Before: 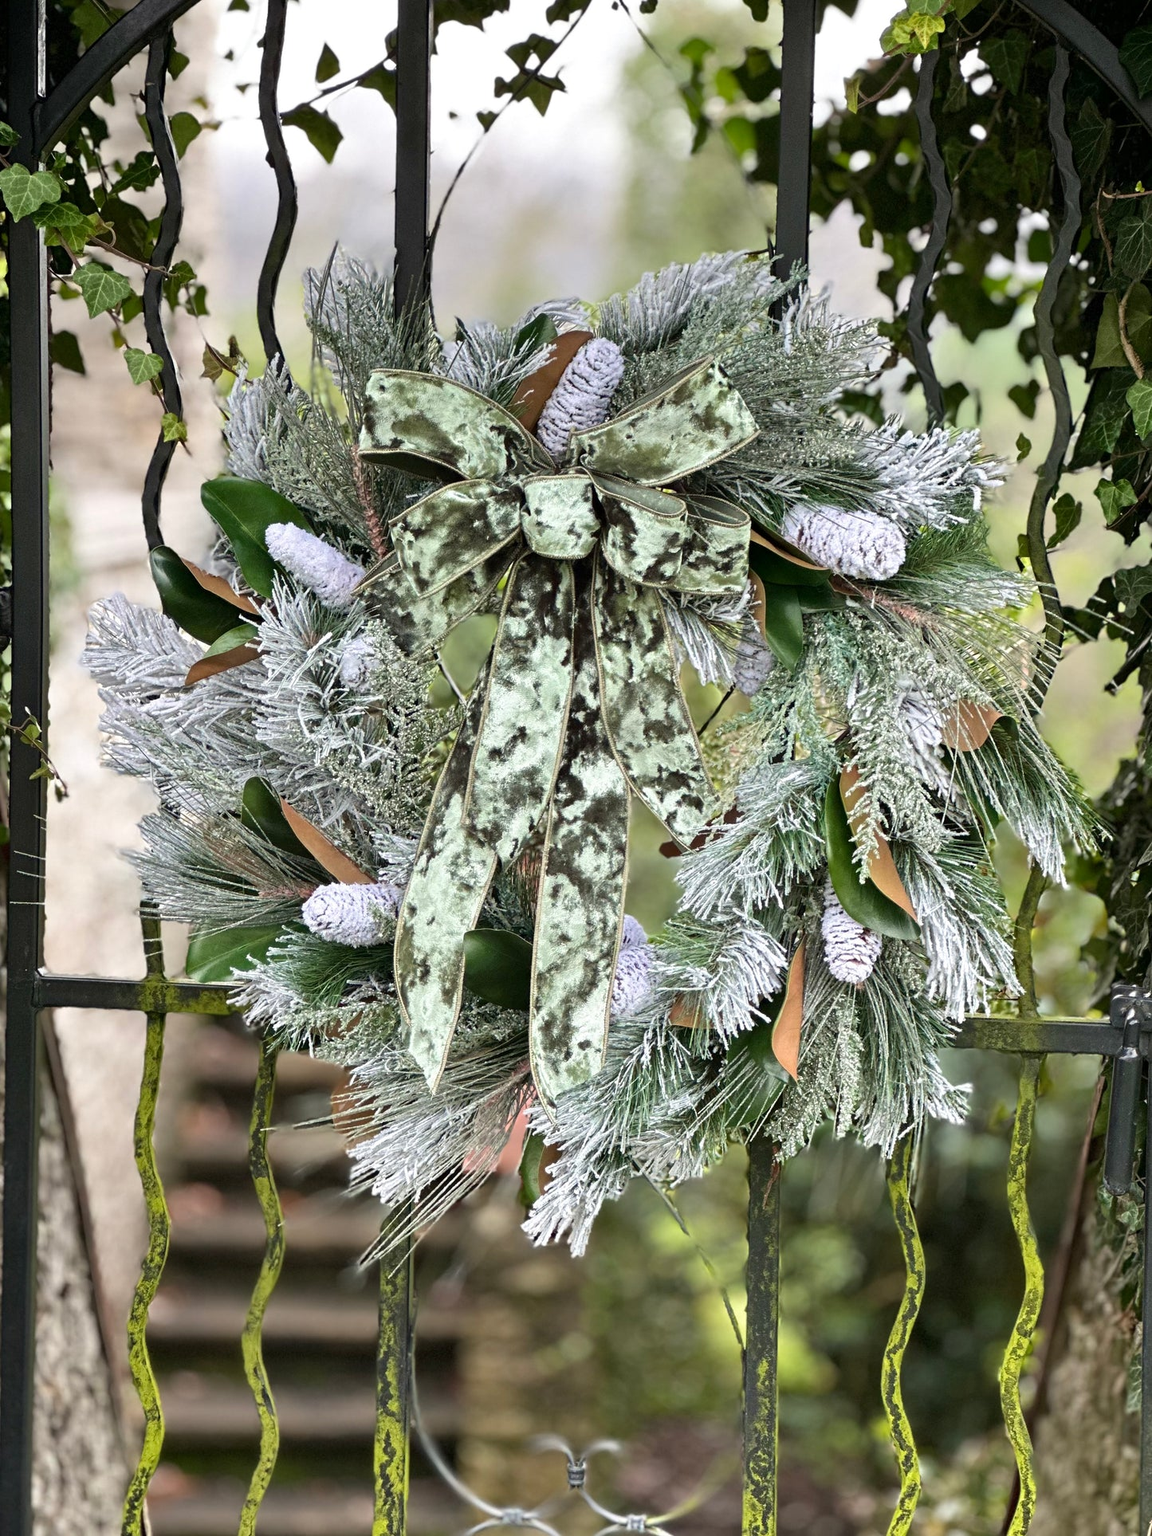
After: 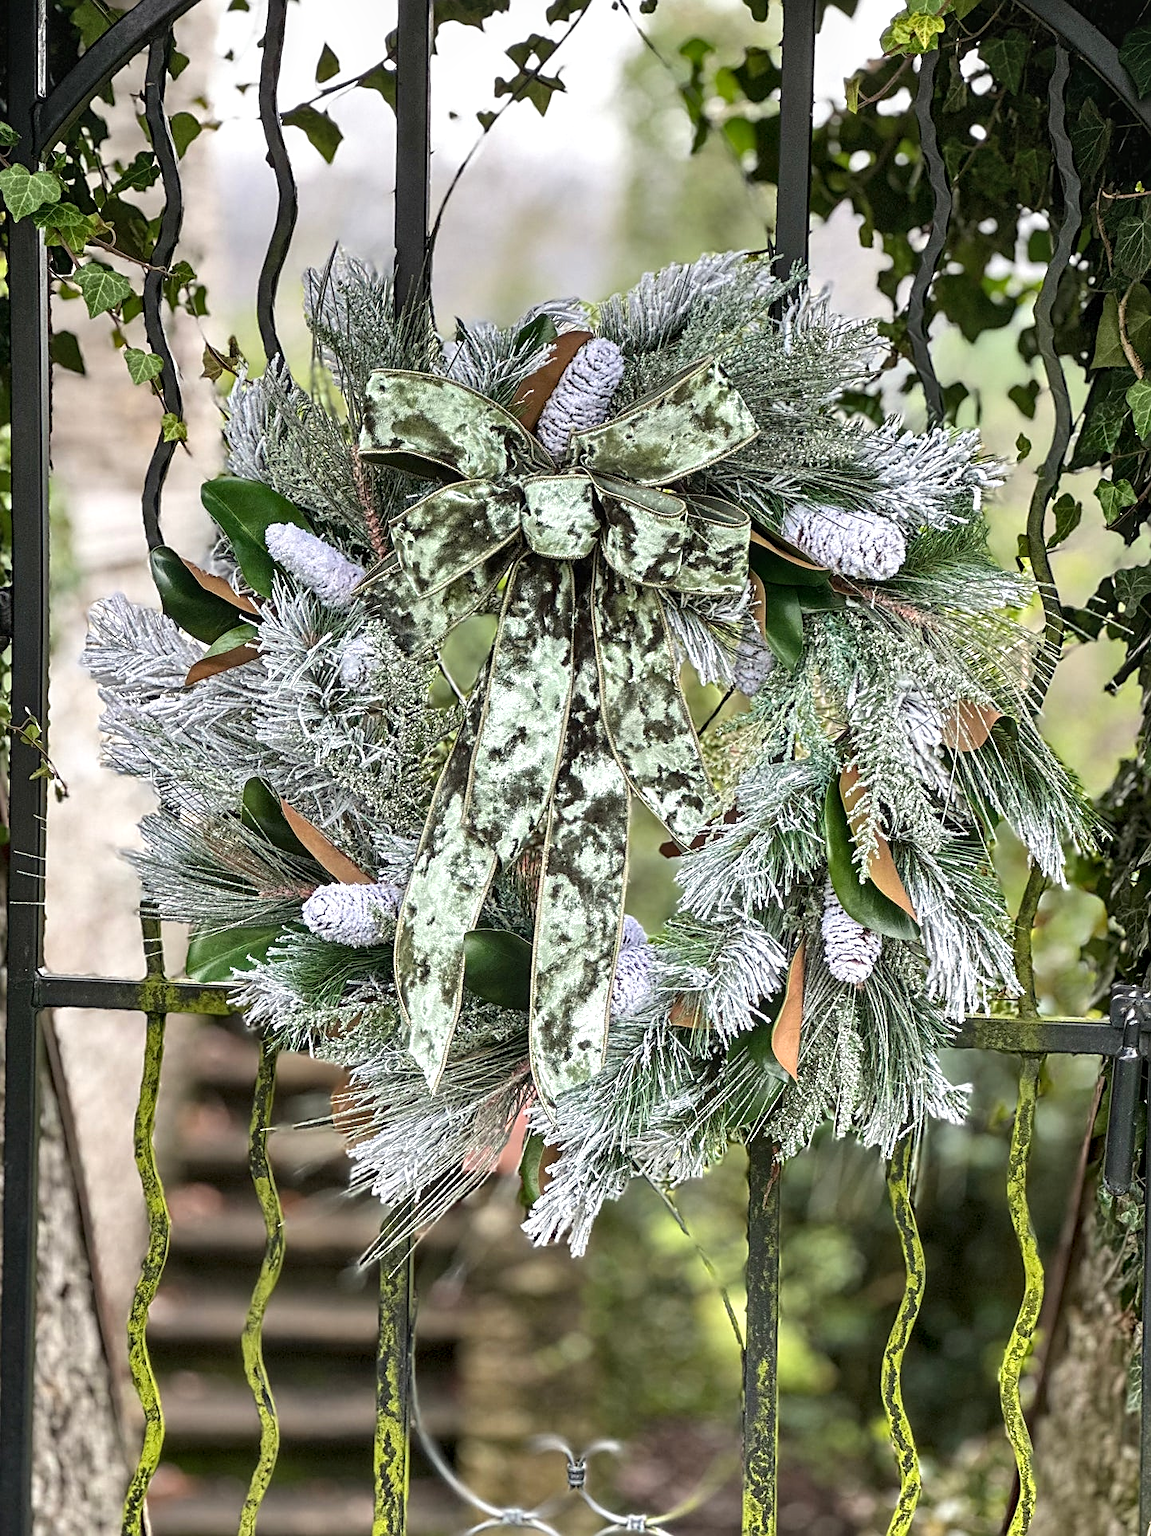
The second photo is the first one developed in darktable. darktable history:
sharpen: on, module defaults
local contrast: detail 130%
exposure: exposure 0.127 EV, compensate highlight preservation false
shadows and highlights: radius 331.84, shadows 53.55, highlights -100, compress 94.63%, highlights color adjustment 73.23%, soften with gaussian
